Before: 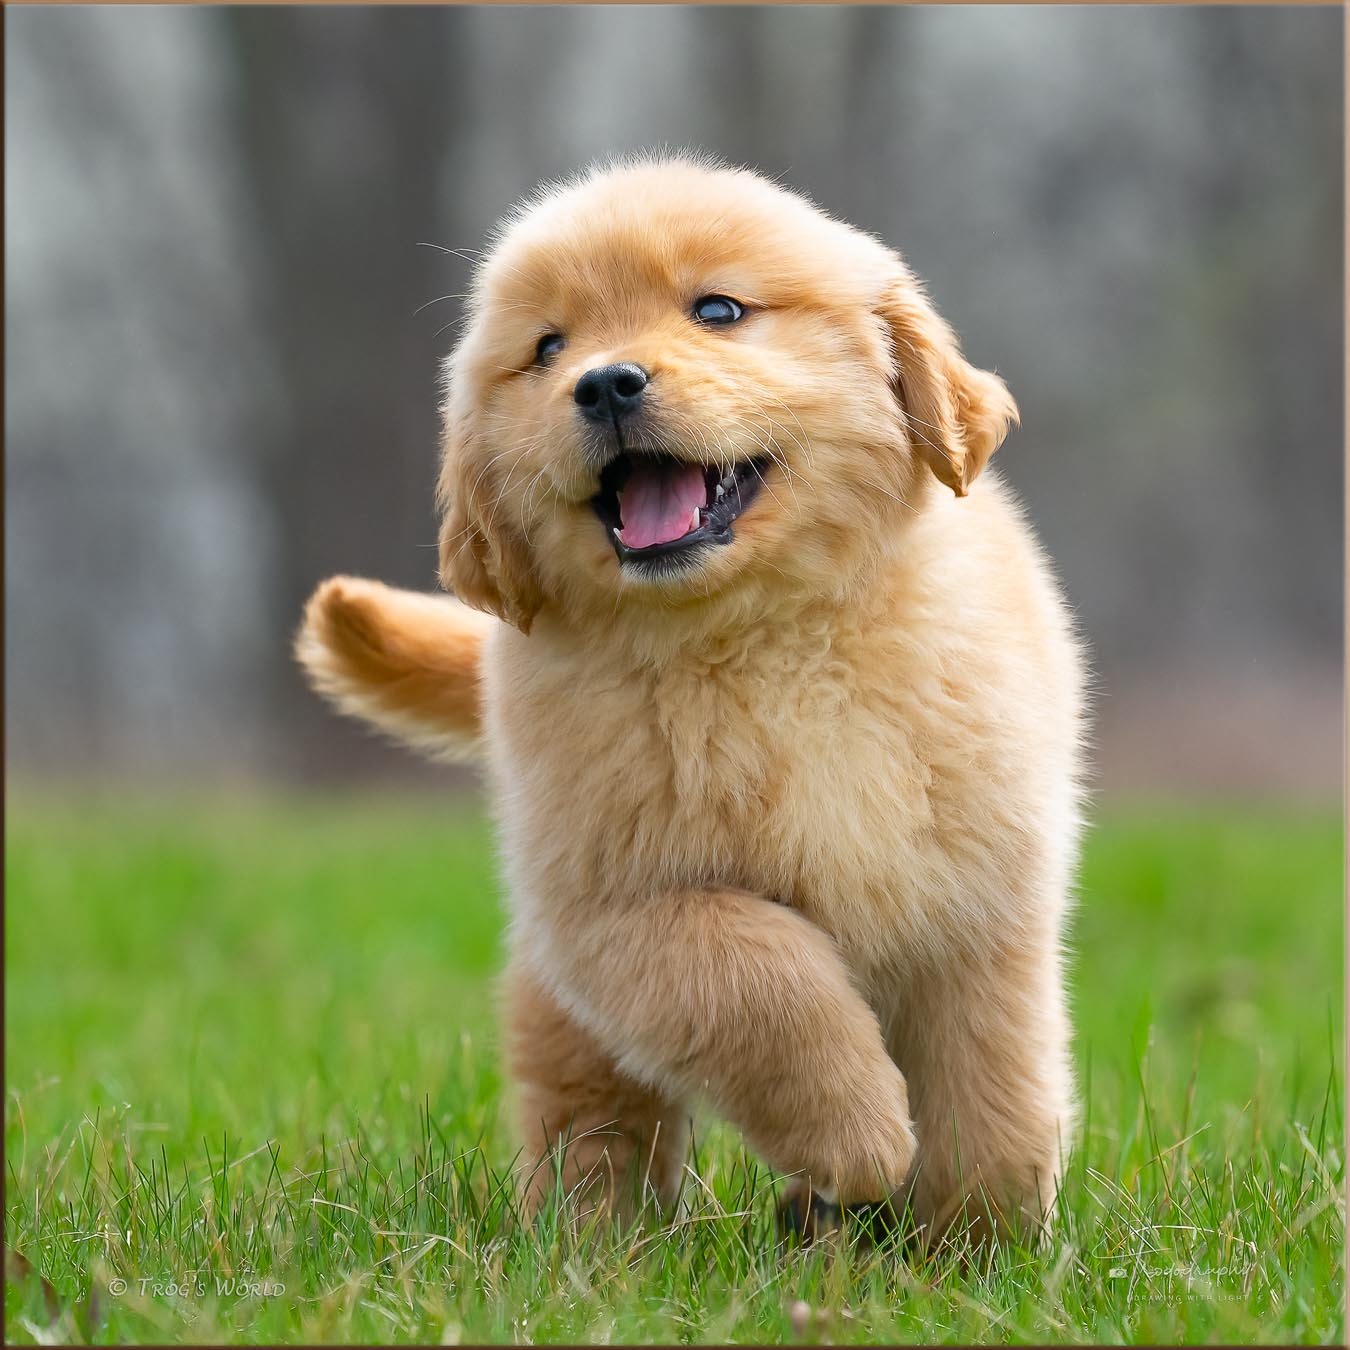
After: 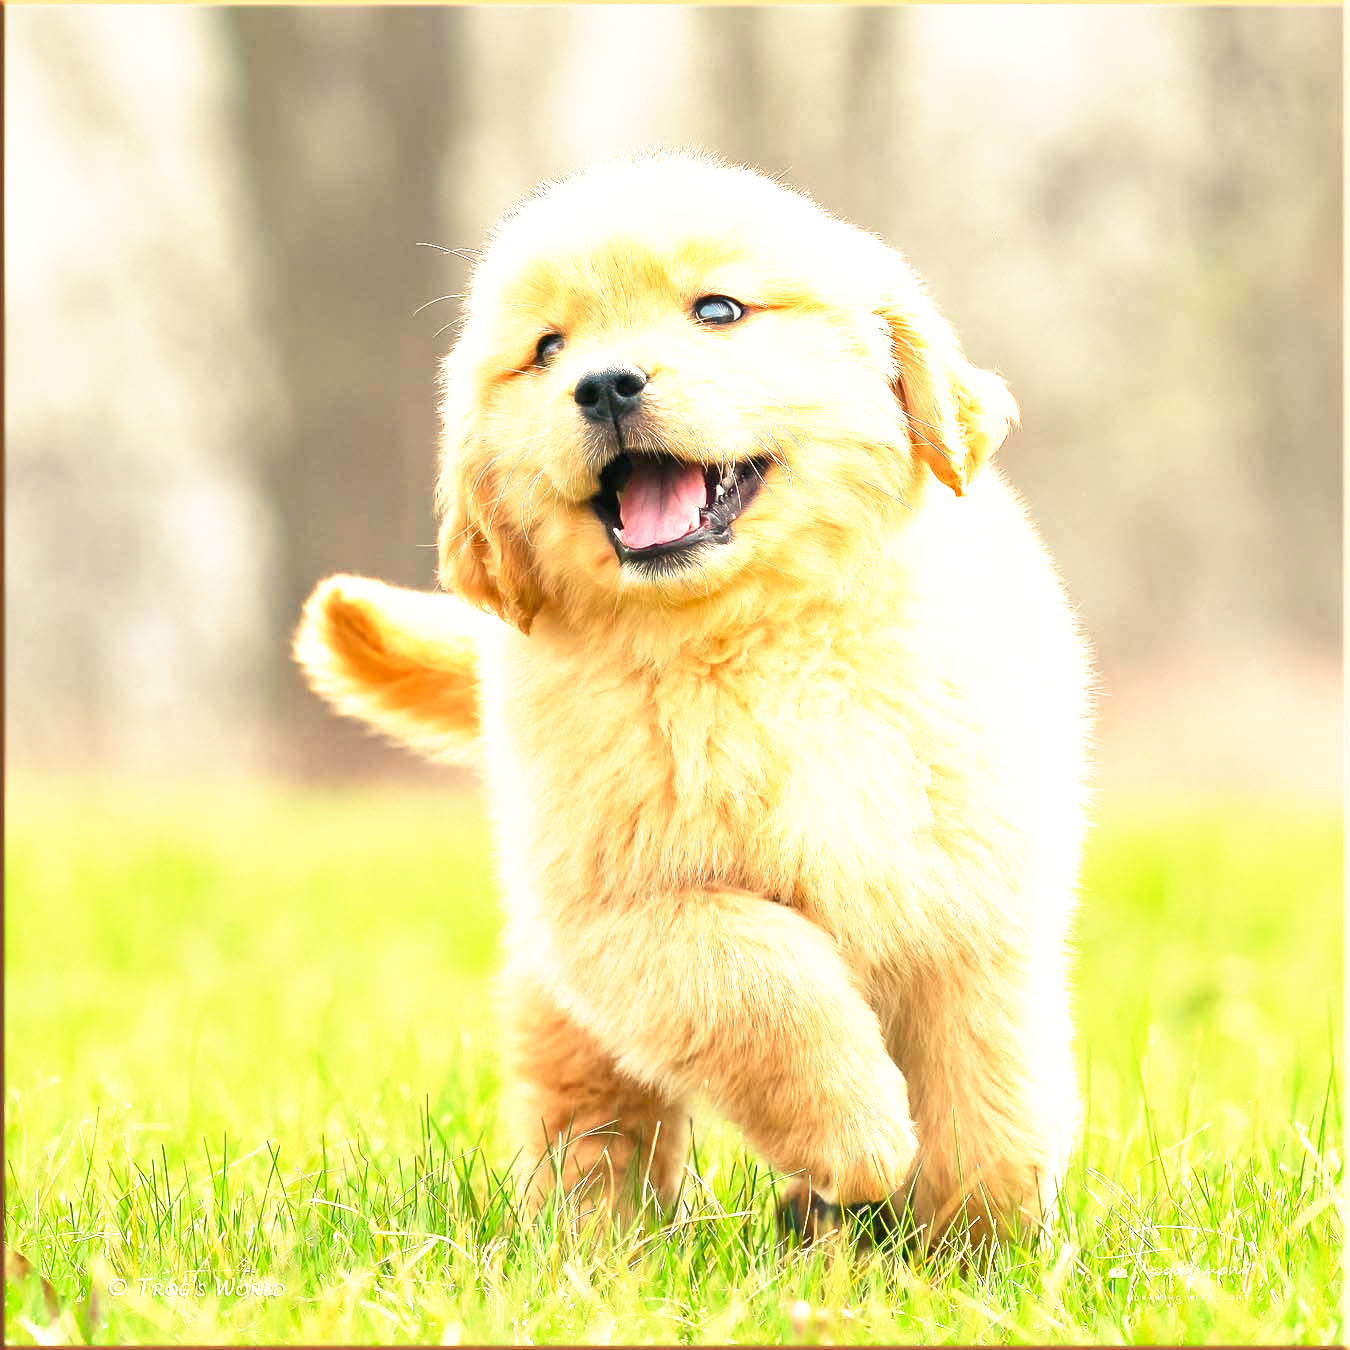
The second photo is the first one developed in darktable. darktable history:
exposure: black level correction 0, exposure 0.9 EV, compensate highlight preservation false
base curve: curves: ch0 [(0, 0) (0.495, 0.917) (1, 1)], preserve colors none
white balance: red 1.123, blue 0.83
